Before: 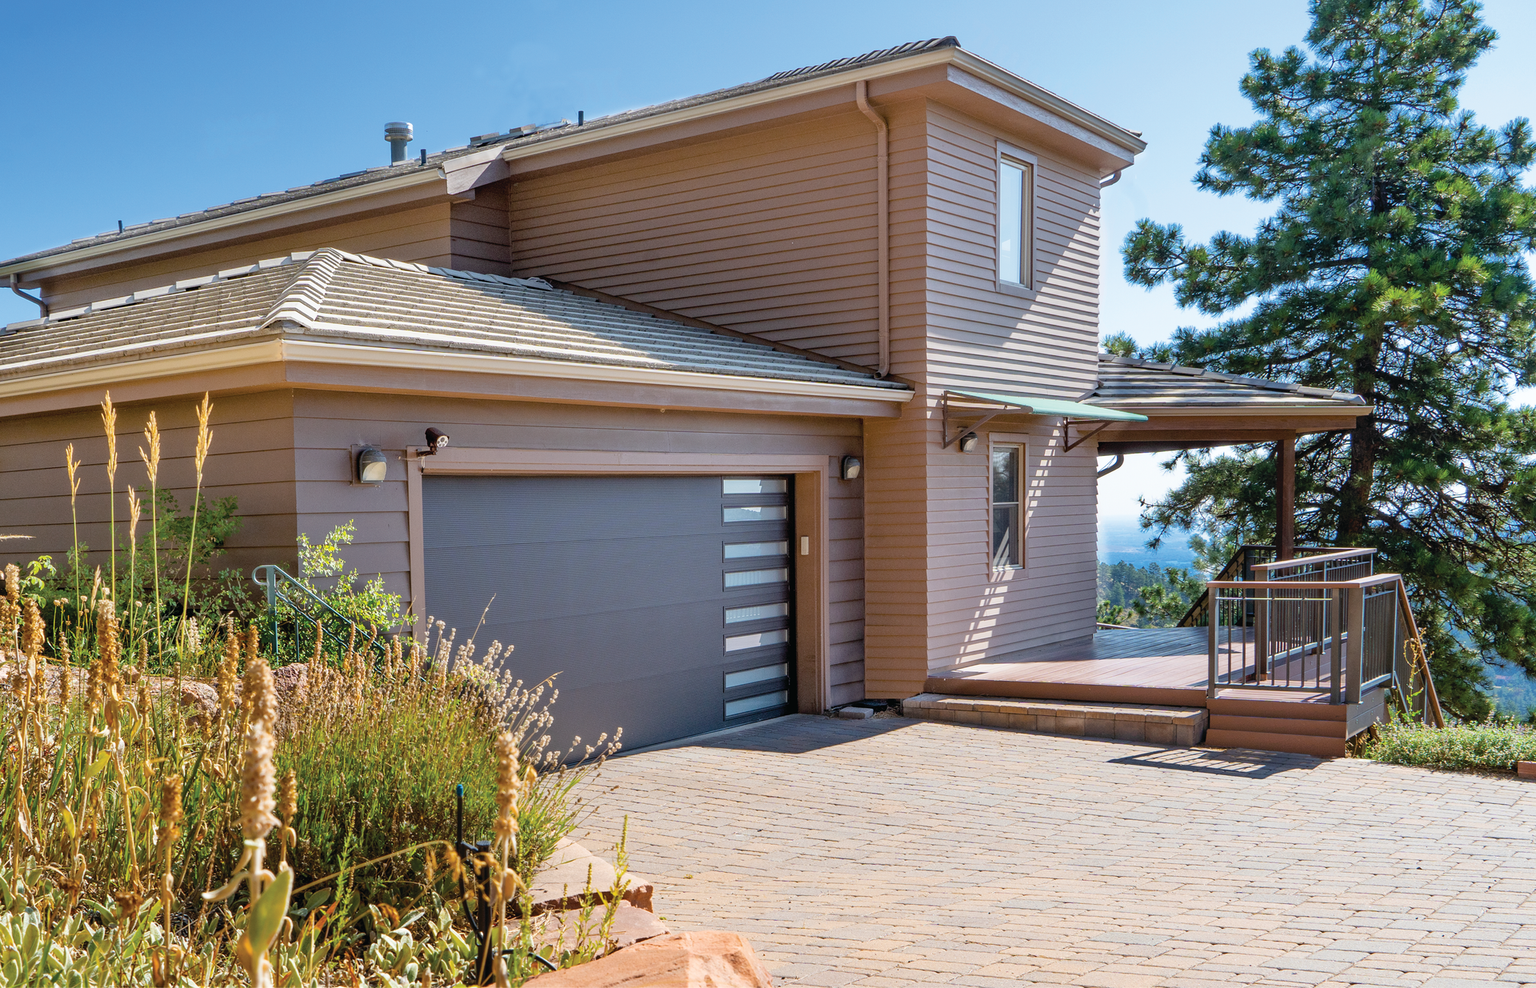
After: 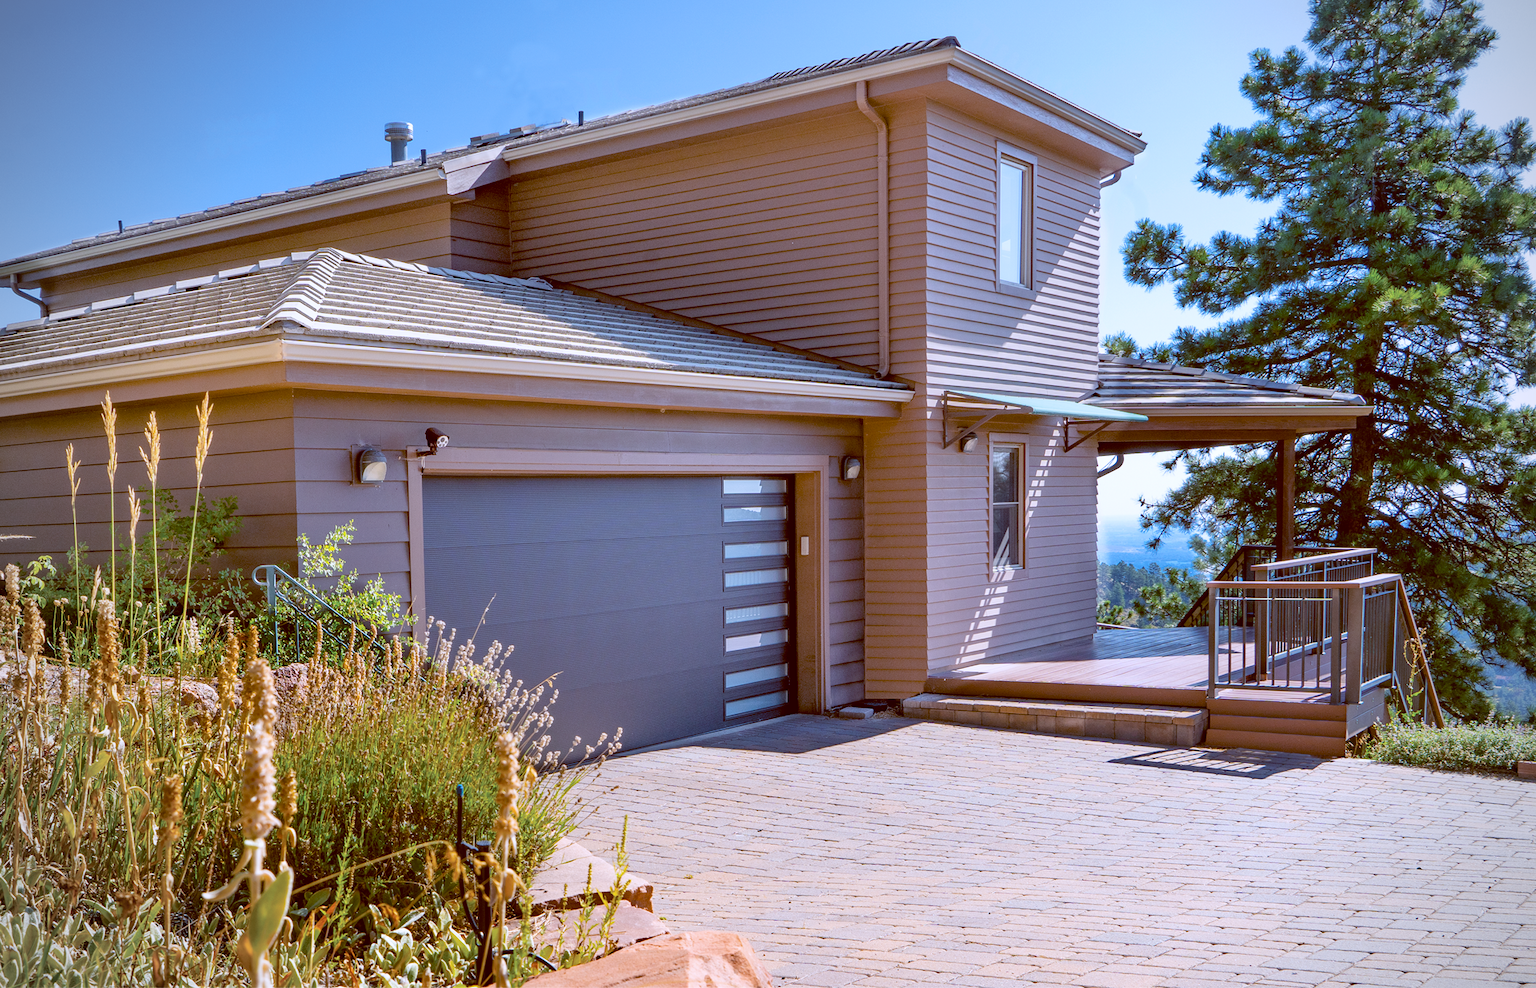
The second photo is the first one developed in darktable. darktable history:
white balance: red 1.004, blue 1.096
vignetting: on, module defaults
color balance: lift [1, 1.015, 1.004, 0.985], gamma [1, 0.958, 0.971, 1.042], gain [1, 0.956, 0.977, 1.044]
